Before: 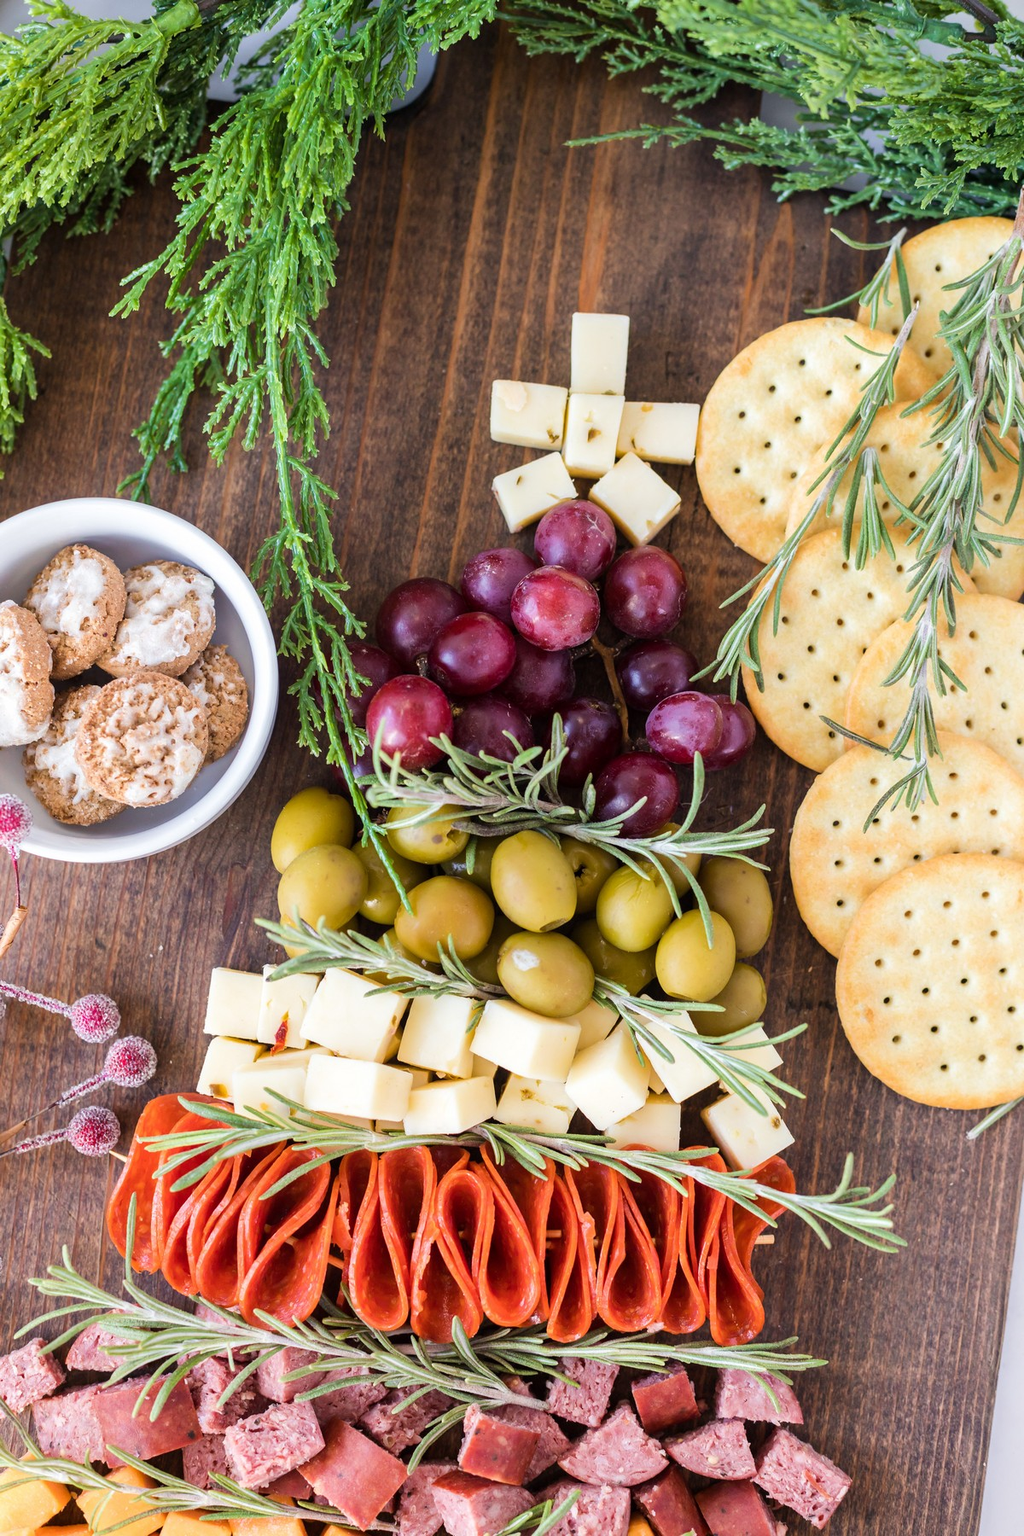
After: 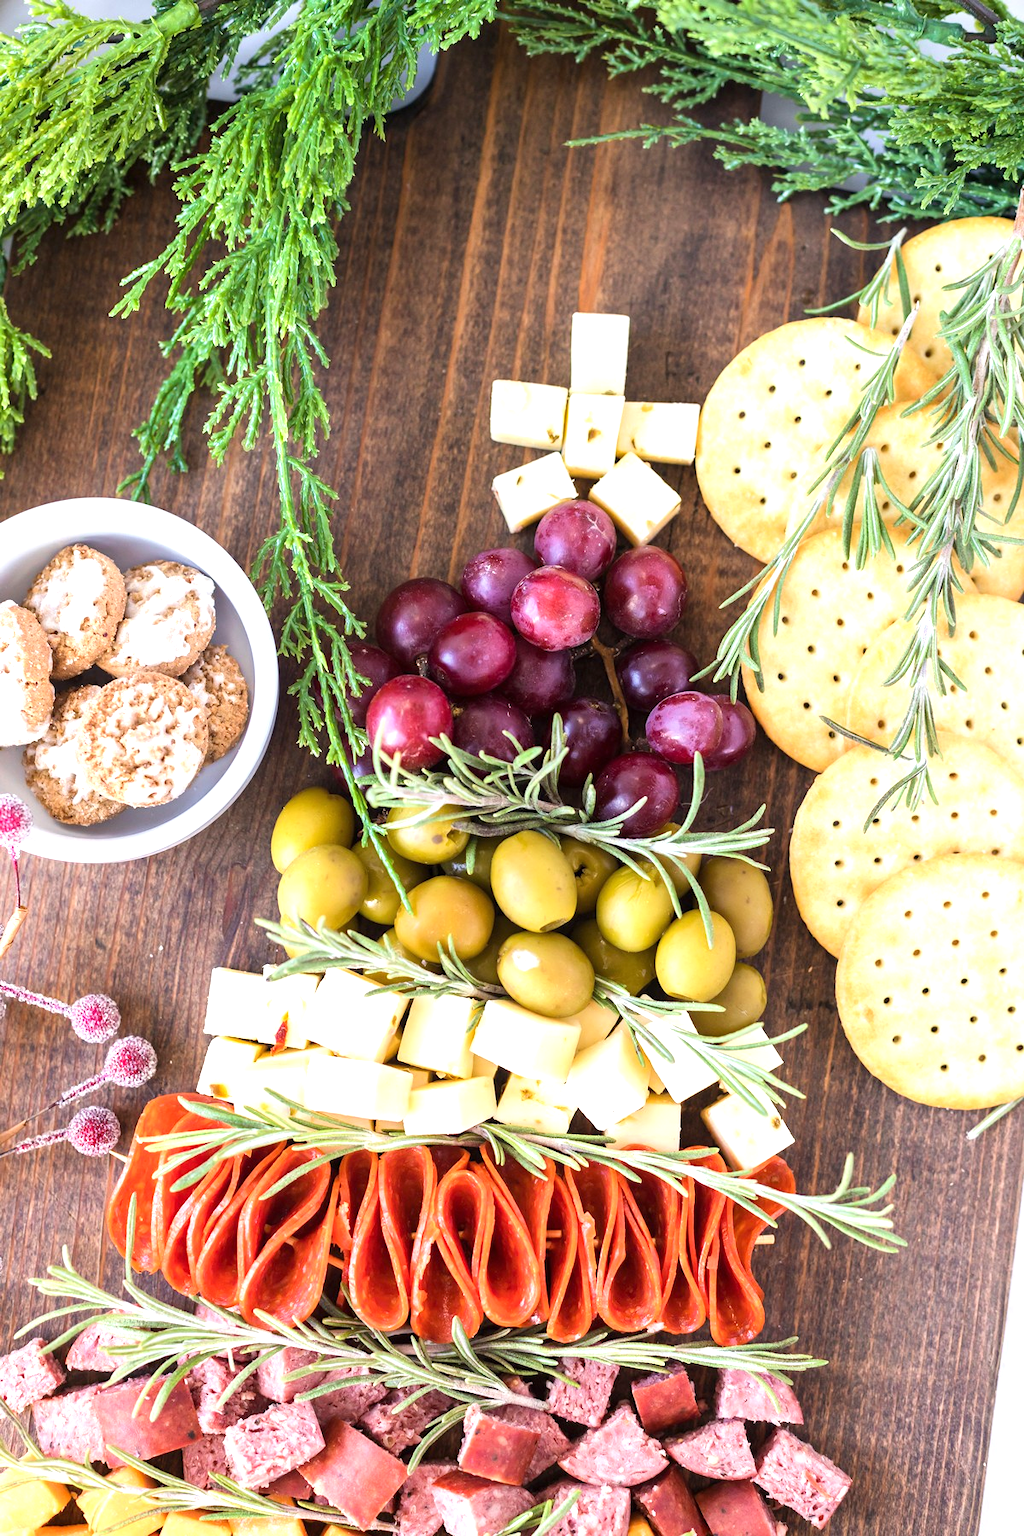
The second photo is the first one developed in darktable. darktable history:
exposure: black level correction 0, exposure 0.695 EV, compensate exposure bias true, compensate highlight preservation false
